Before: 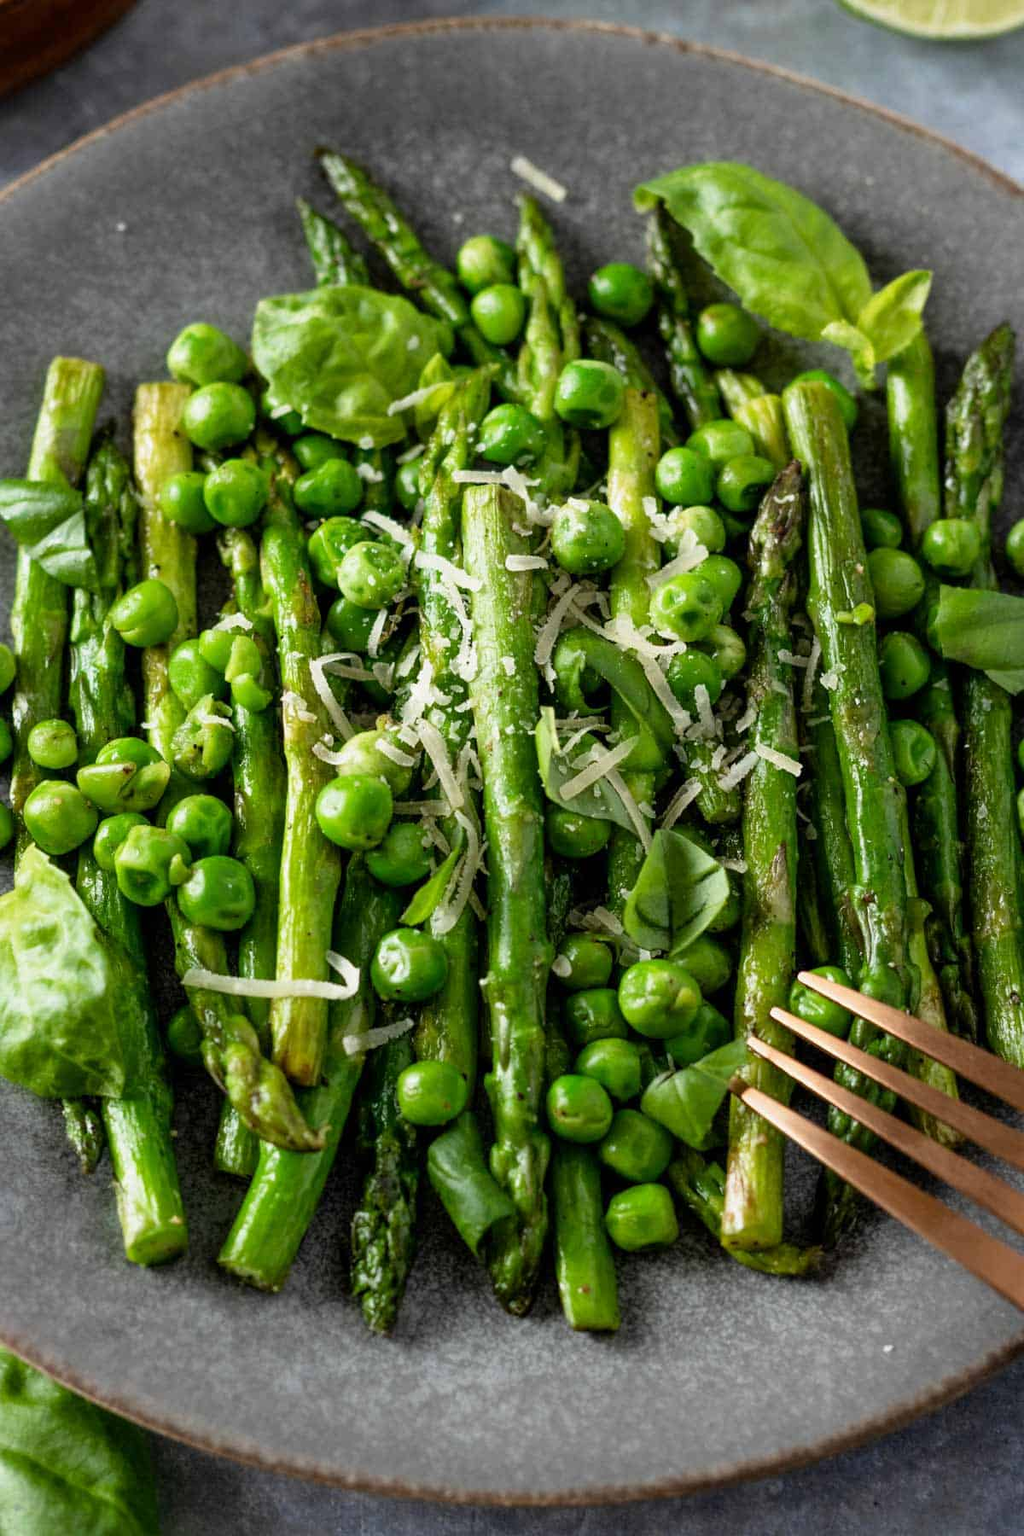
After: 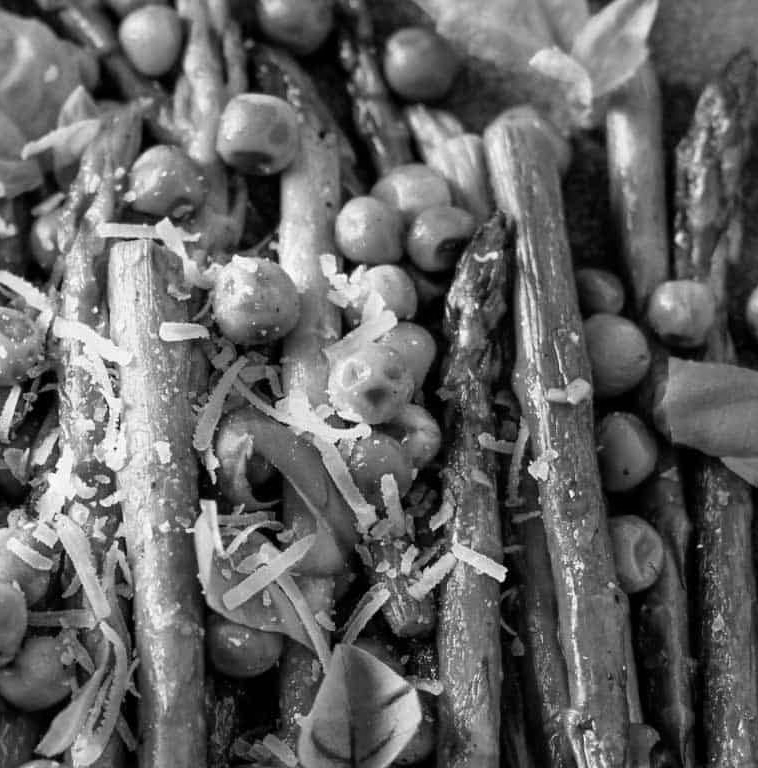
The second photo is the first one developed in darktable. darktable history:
contrast equalizer: octaves 7, y [[0.5 ×6], [0.5 ×6], [0.5 ×6], [0 ×6], [0, 0, 0, 0.581, 0.011, 0]], mix 0.134
color zones: curves: ch1 [(0, -0.394) (0.143, -0.394) (0.286, -0.394) (0.429, -0.392) (0.571, -0.391) (0.714, -0.391) (0.857, -0.391) (1, -0.394)]
crop: left 36.094%, top 18.267%, right 0.698%, bottom 39.013%
